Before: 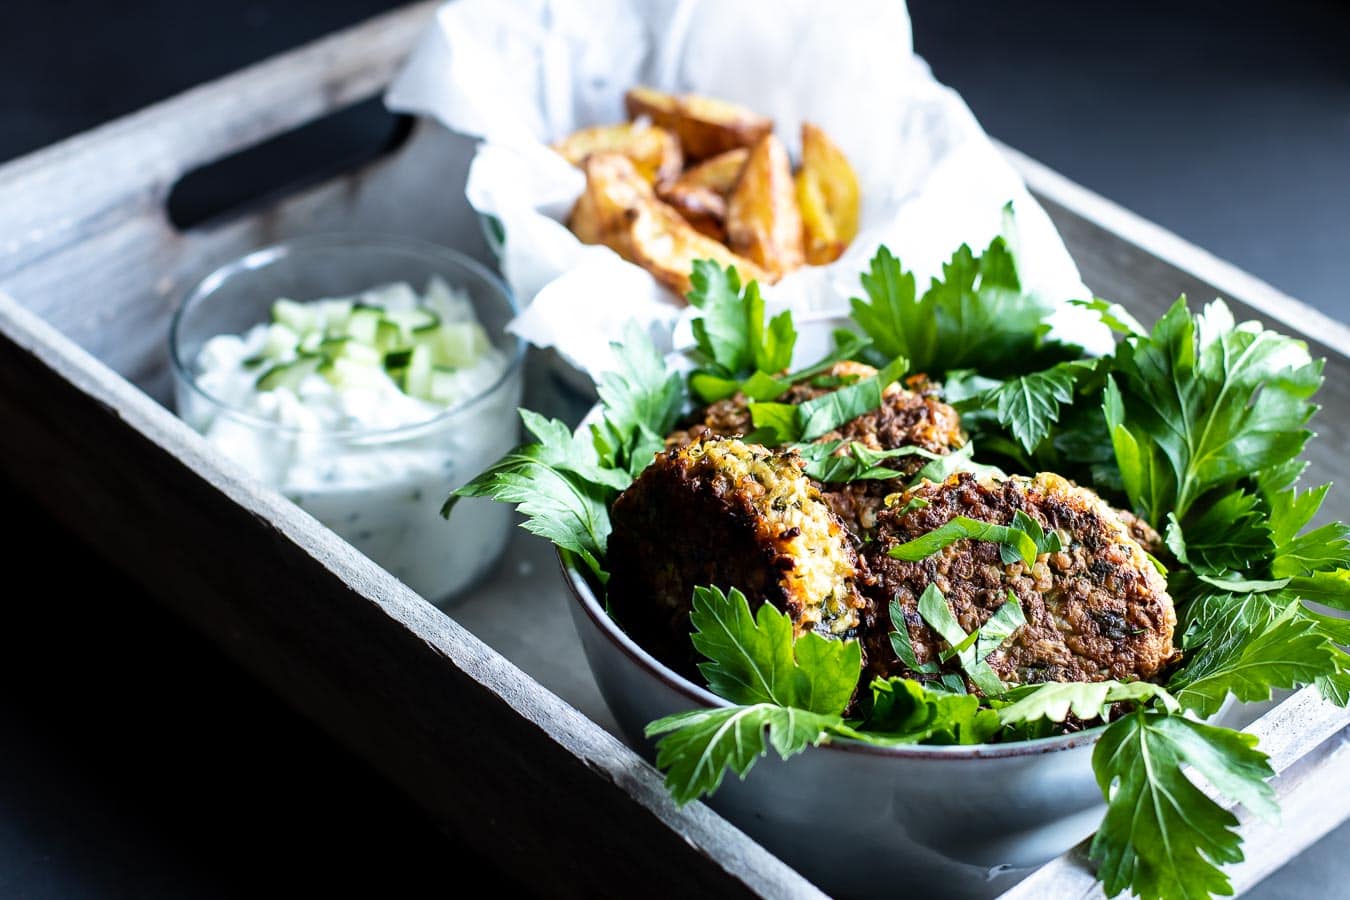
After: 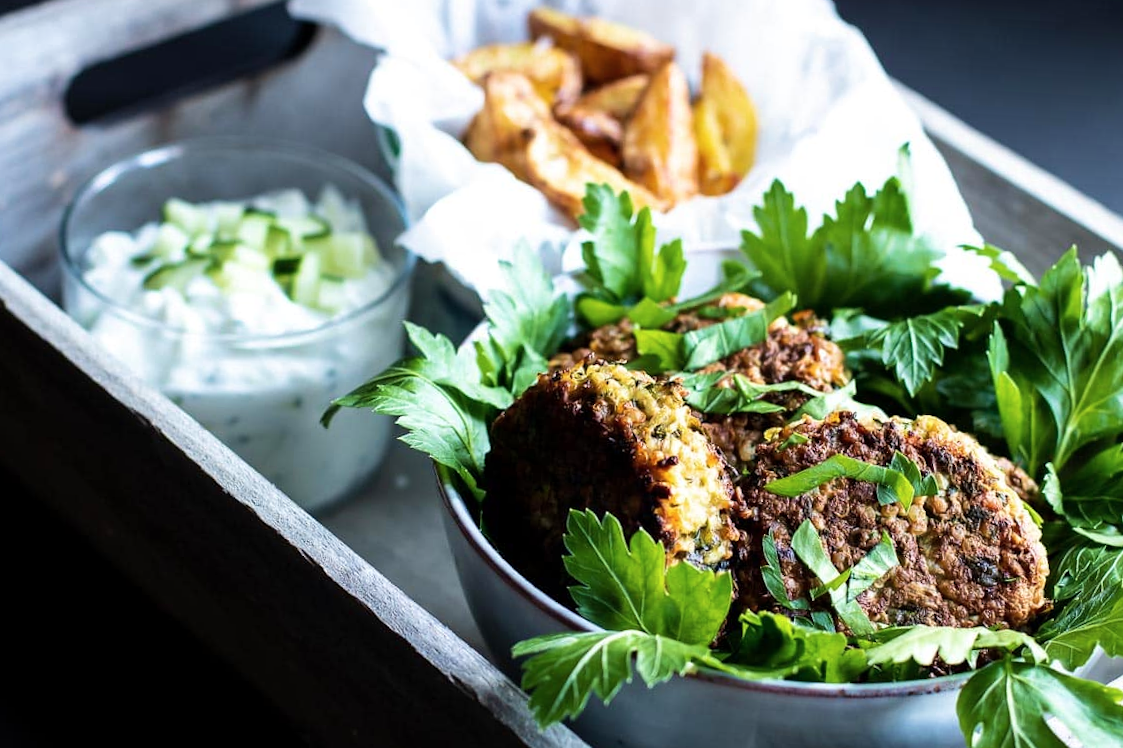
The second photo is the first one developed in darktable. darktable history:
crop and rotate: angle -3.27°, left 5.211%, top 5.211%, right 4.607%, bottom 4.607%
velvia: on, module defaults
contrast brightness saturation: saturation -0.05
